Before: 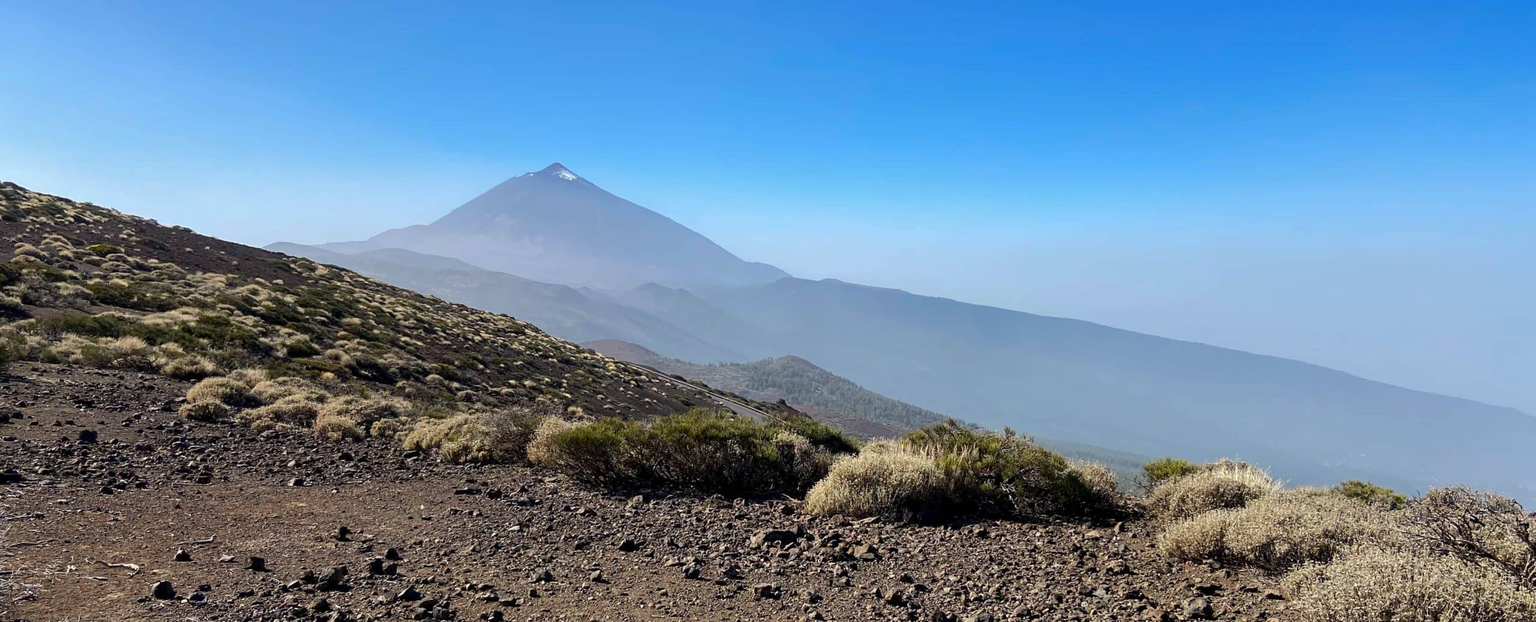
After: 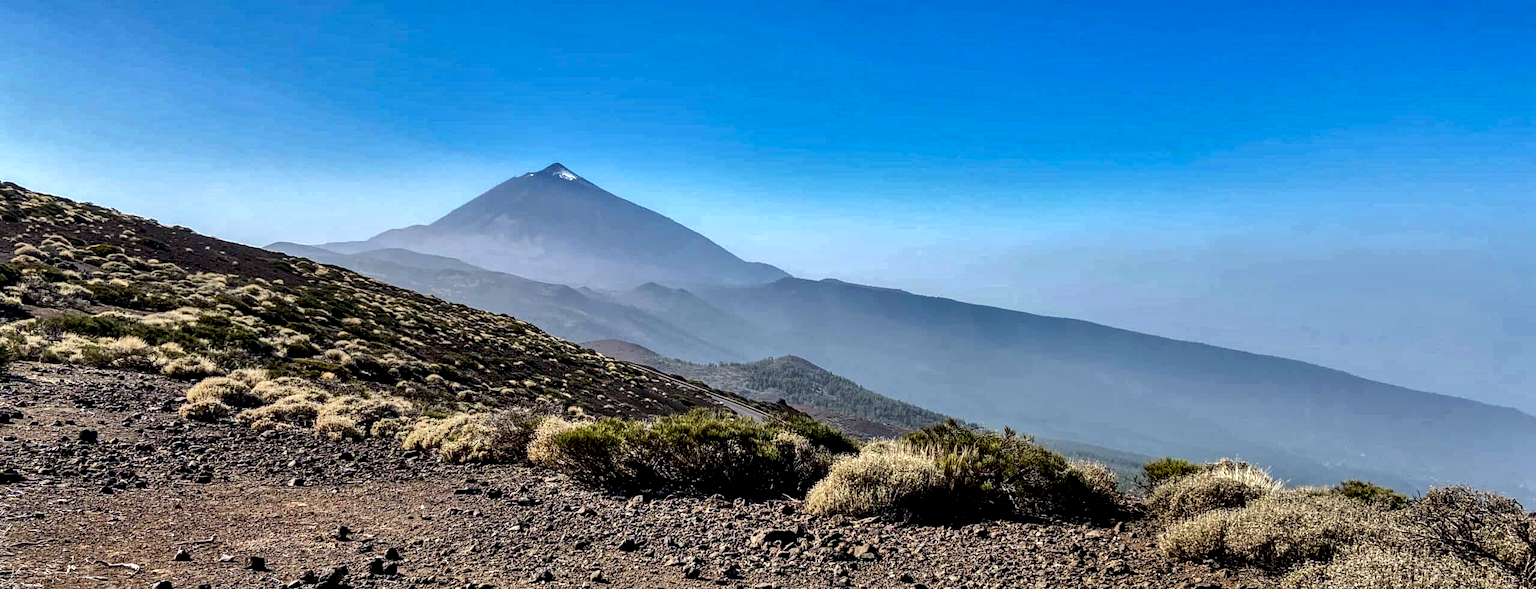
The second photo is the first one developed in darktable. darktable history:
crop and rotate: top 0.008%, bottom 5.201%
shadows and highlights: shadows 73.3, highlights -60.59, soften with gaussian
base curve: curves: ch0 [(0, 0) (0.472, 0.455) (1, 1)], preserve colors none
local contrast: detail 160%
contrast brightness saturation: contrast 0.067, brightness -0.127, saturation 0.051
levels: levels [0, 0.476, 0.951]
